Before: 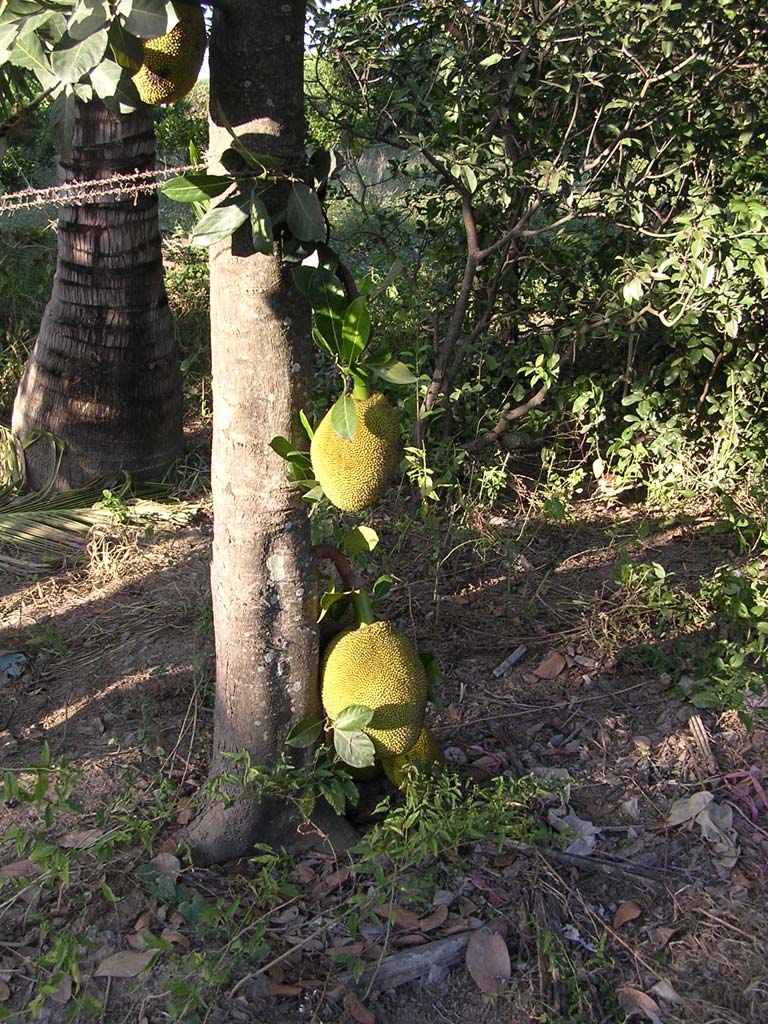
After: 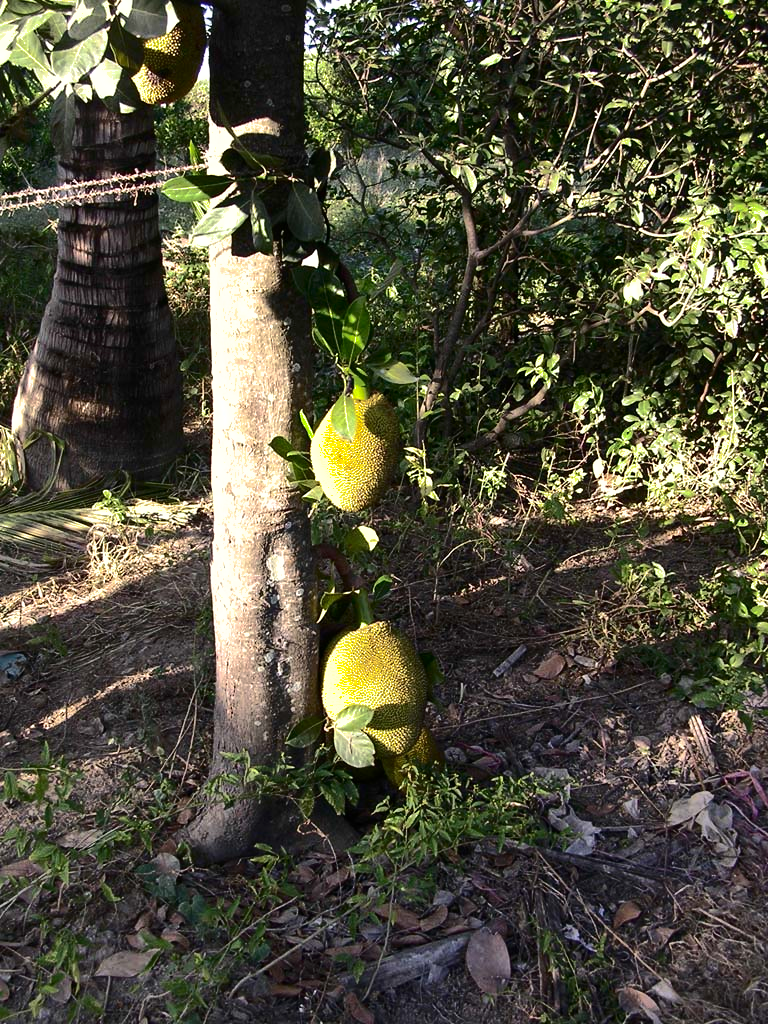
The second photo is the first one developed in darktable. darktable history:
contrast brightness saturation: contrast 0.28
shadows and highlights: shadows 40, highlights -60
tone equalizer: -8 EV -0.417 EV, -7 EV -0.389 EV, -6 EV -0.333 EV, -5 EV -0.222 EV, -3 EV 0.222 EV, -2 EV 0.333 EV, -1 EV 0.389 EV, +0 EV 0.417 EV, edges refinement/feathering 500, mask exposure compensation -1.57 EV, preserve details no
